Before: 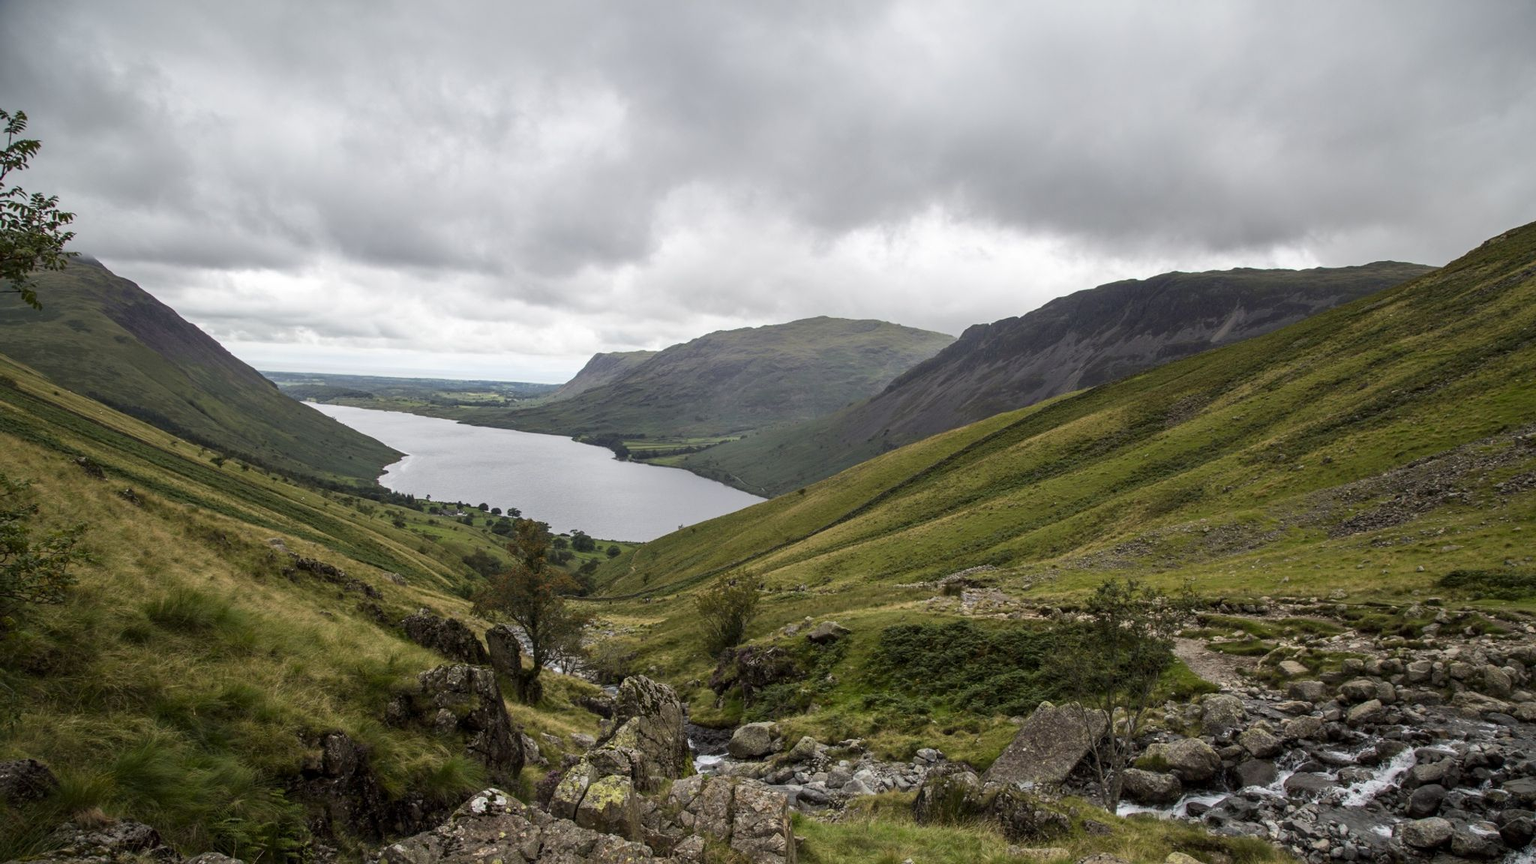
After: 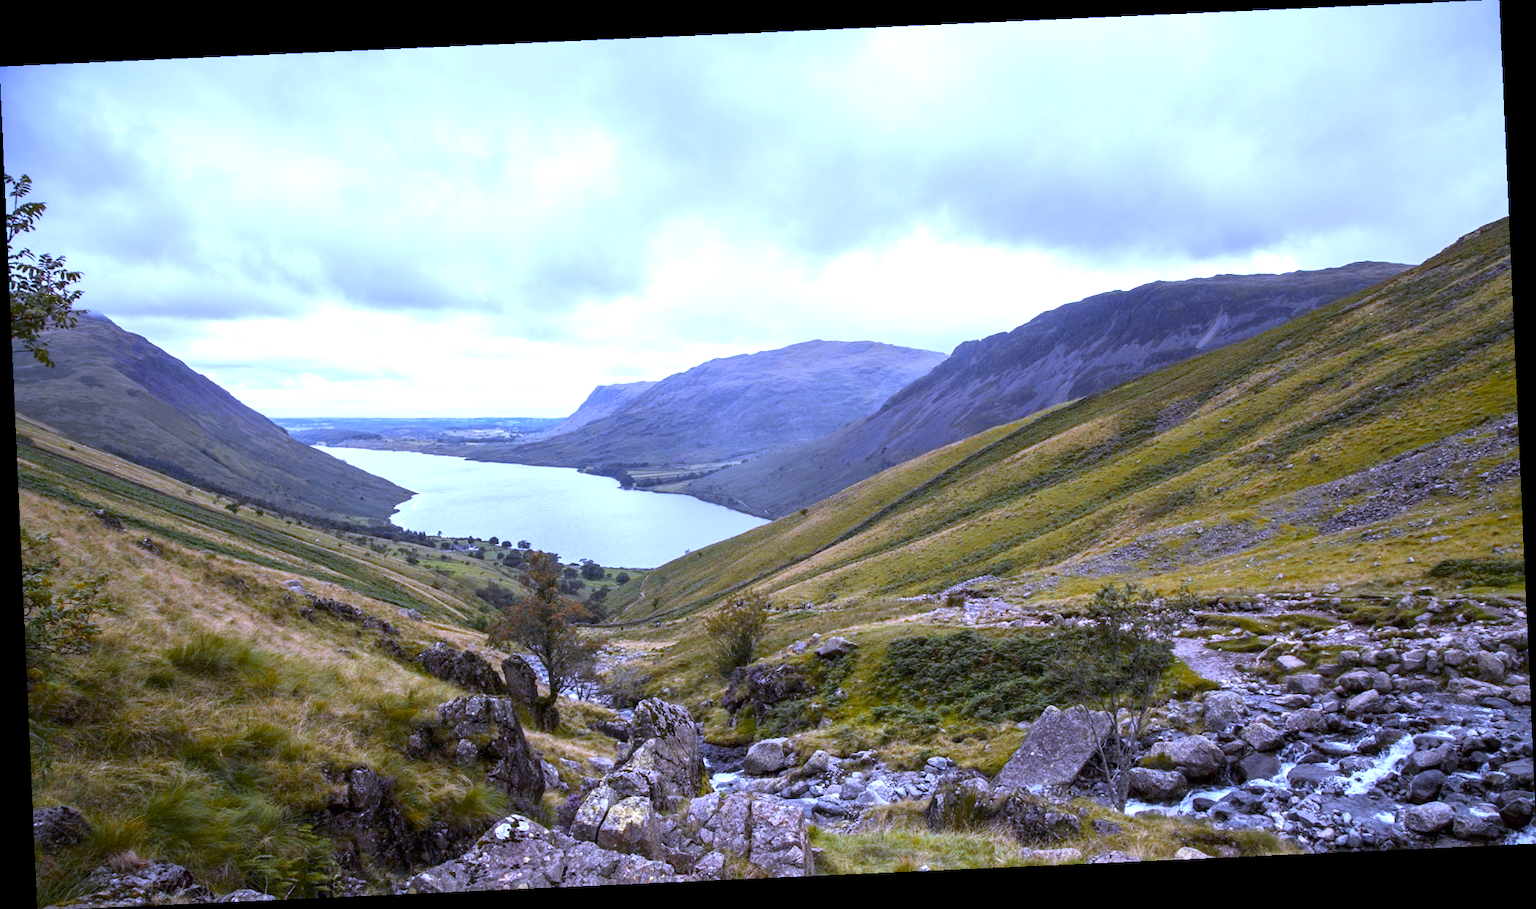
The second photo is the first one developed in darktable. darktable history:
color zones: curves: ch1 [(0.24, 0.629) (0.75, 0.5)]; ch2 [(0.255, 0.454) (0.745, 0.491)], mix 102.12%
white balance: red 0.98, blue 1.61
rotate and perspective: rotation -2.56°, automatic cropping off
exposure: exposure 0.781 EV, compensate highlight preservation false
tone equalizer: on, module defaults
